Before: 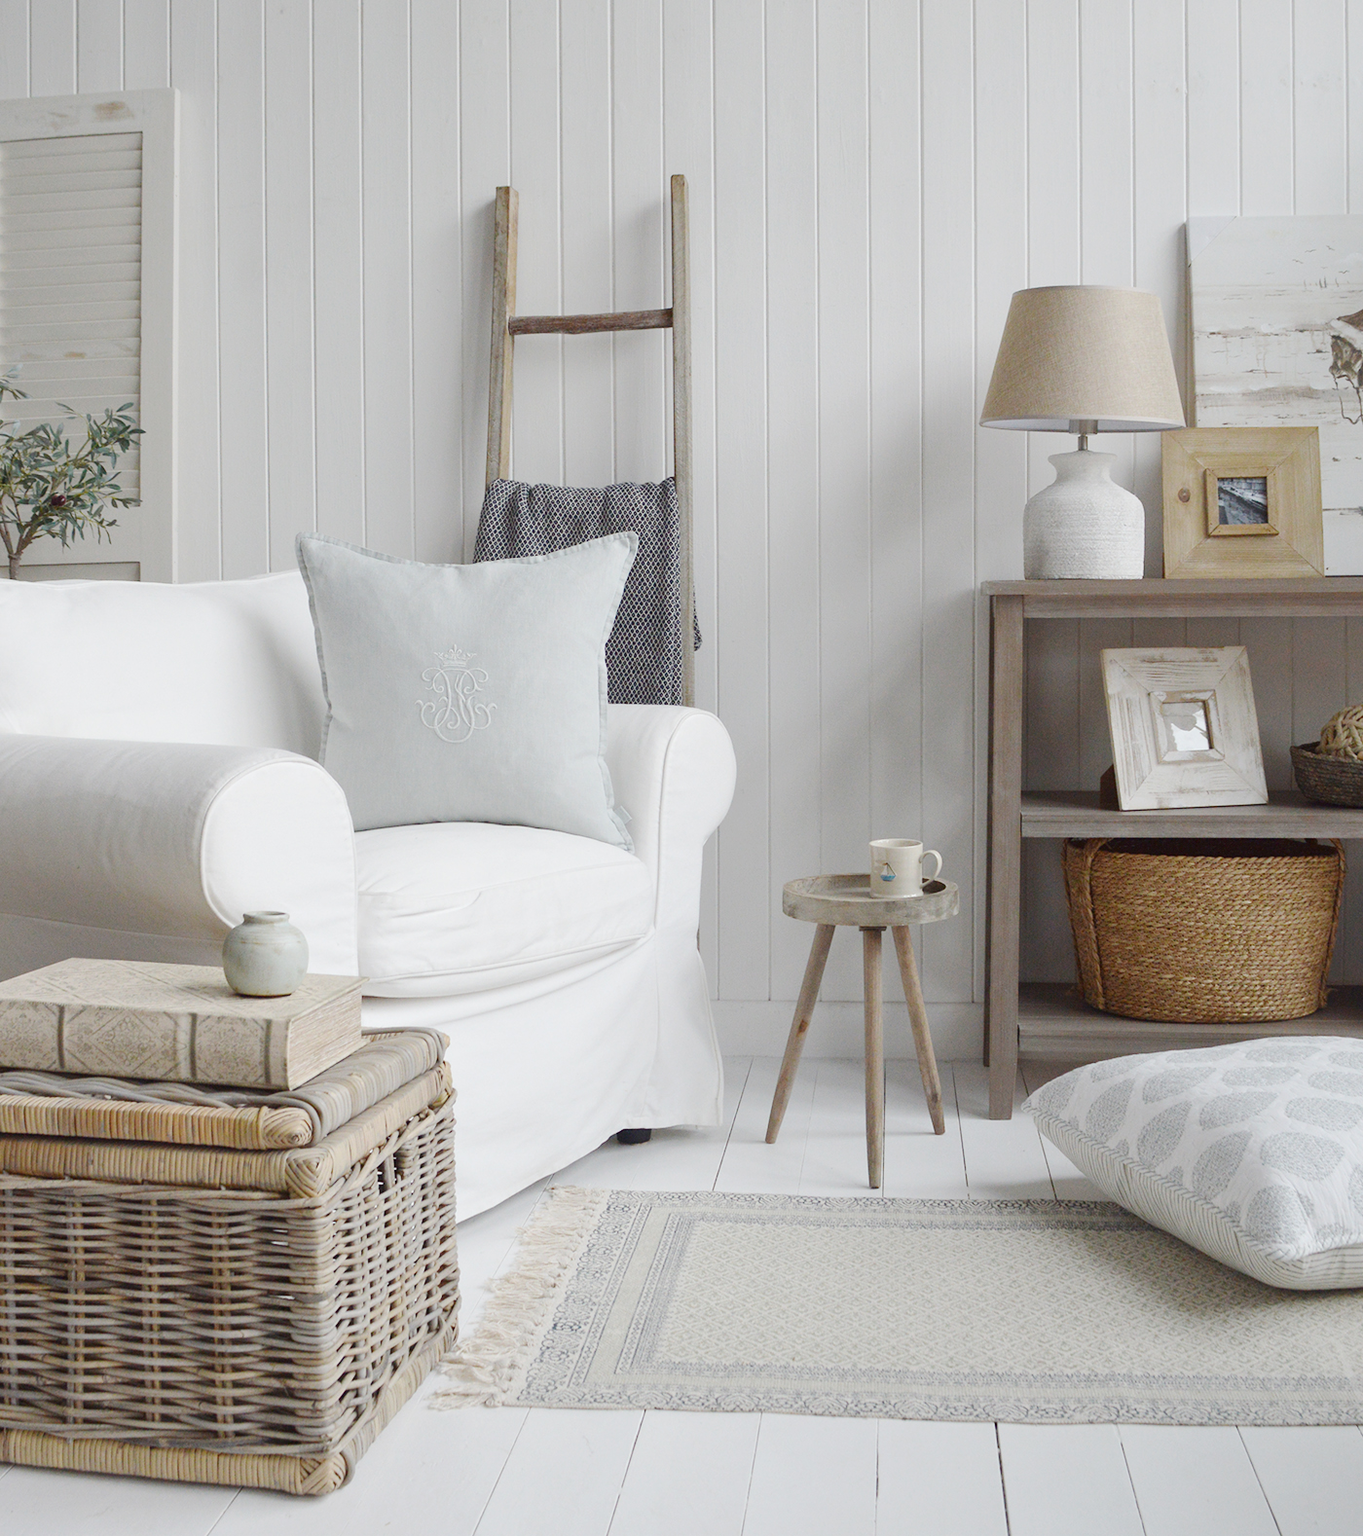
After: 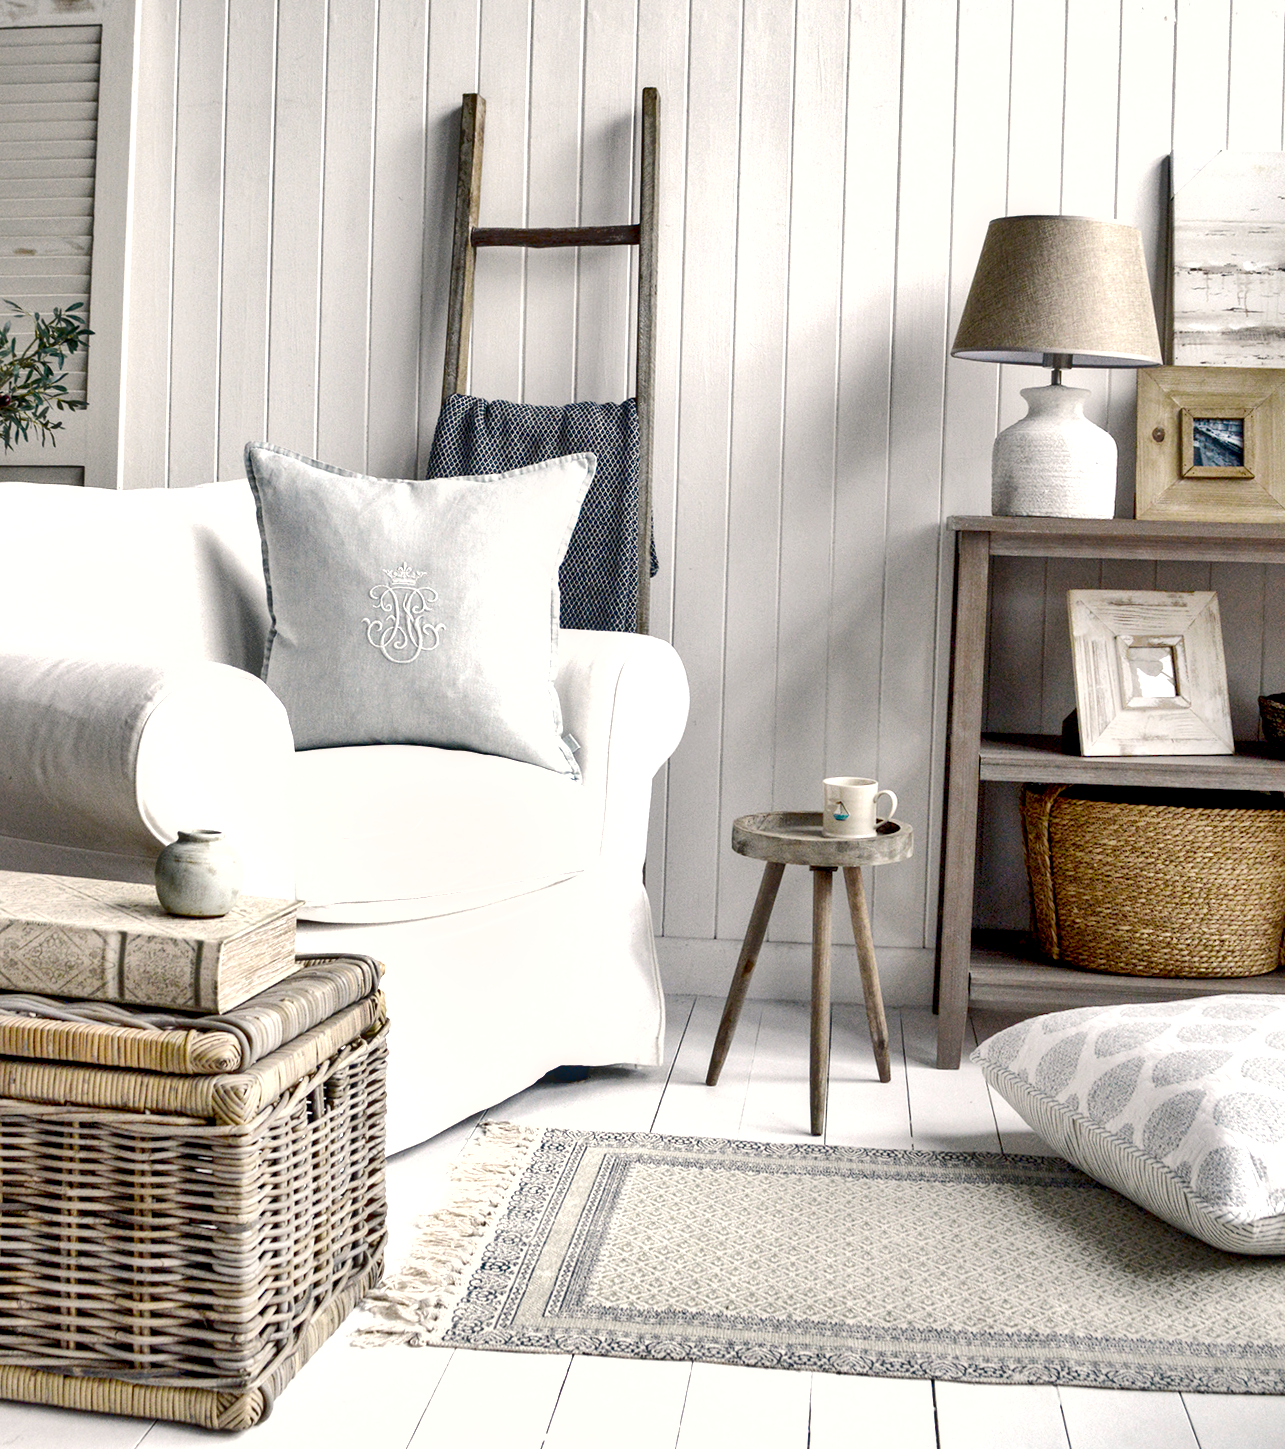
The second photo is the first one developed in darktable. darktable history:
color correction: highlights a* 2.75, highlights b* 5, shadows a* -2.04, shadows b* -4.84, saturation 0.8
tone equalizer: -8 EV -0.417 EV, -7 EV -0.389 EV, -6 EV -0.333 EV, -5 EV -0.222 EV, -3 EV 0.222 EV, -2 EV 0.333 EV, -1 EV 0.389 EV, +0 EV 0.417 EV, edges refinement/feathering 500, mask exposure compensation -1.57 EV, preserve details no
exposure: black level correction 0.031, exposure 0.304 EV, compensate highlight preservation false
shadows and highlights: shadows 60, highlights -60.23, soften with gaussian
crop and rotate: angle -1.96°, left 3.097%, top 4.154%, right 1.586%, bottom 0.529%
color zones: curves: ch0 [(0.254, 0.492) (0.724, 0.62)]; ch1 [(0.25, 0.528) (0.719, 0.796)]; ch2 [(0, 0.472) (0.25, 0.5) (0.73, 0.184)]
white balance: emerald 1
local contrast: on, module defaults
